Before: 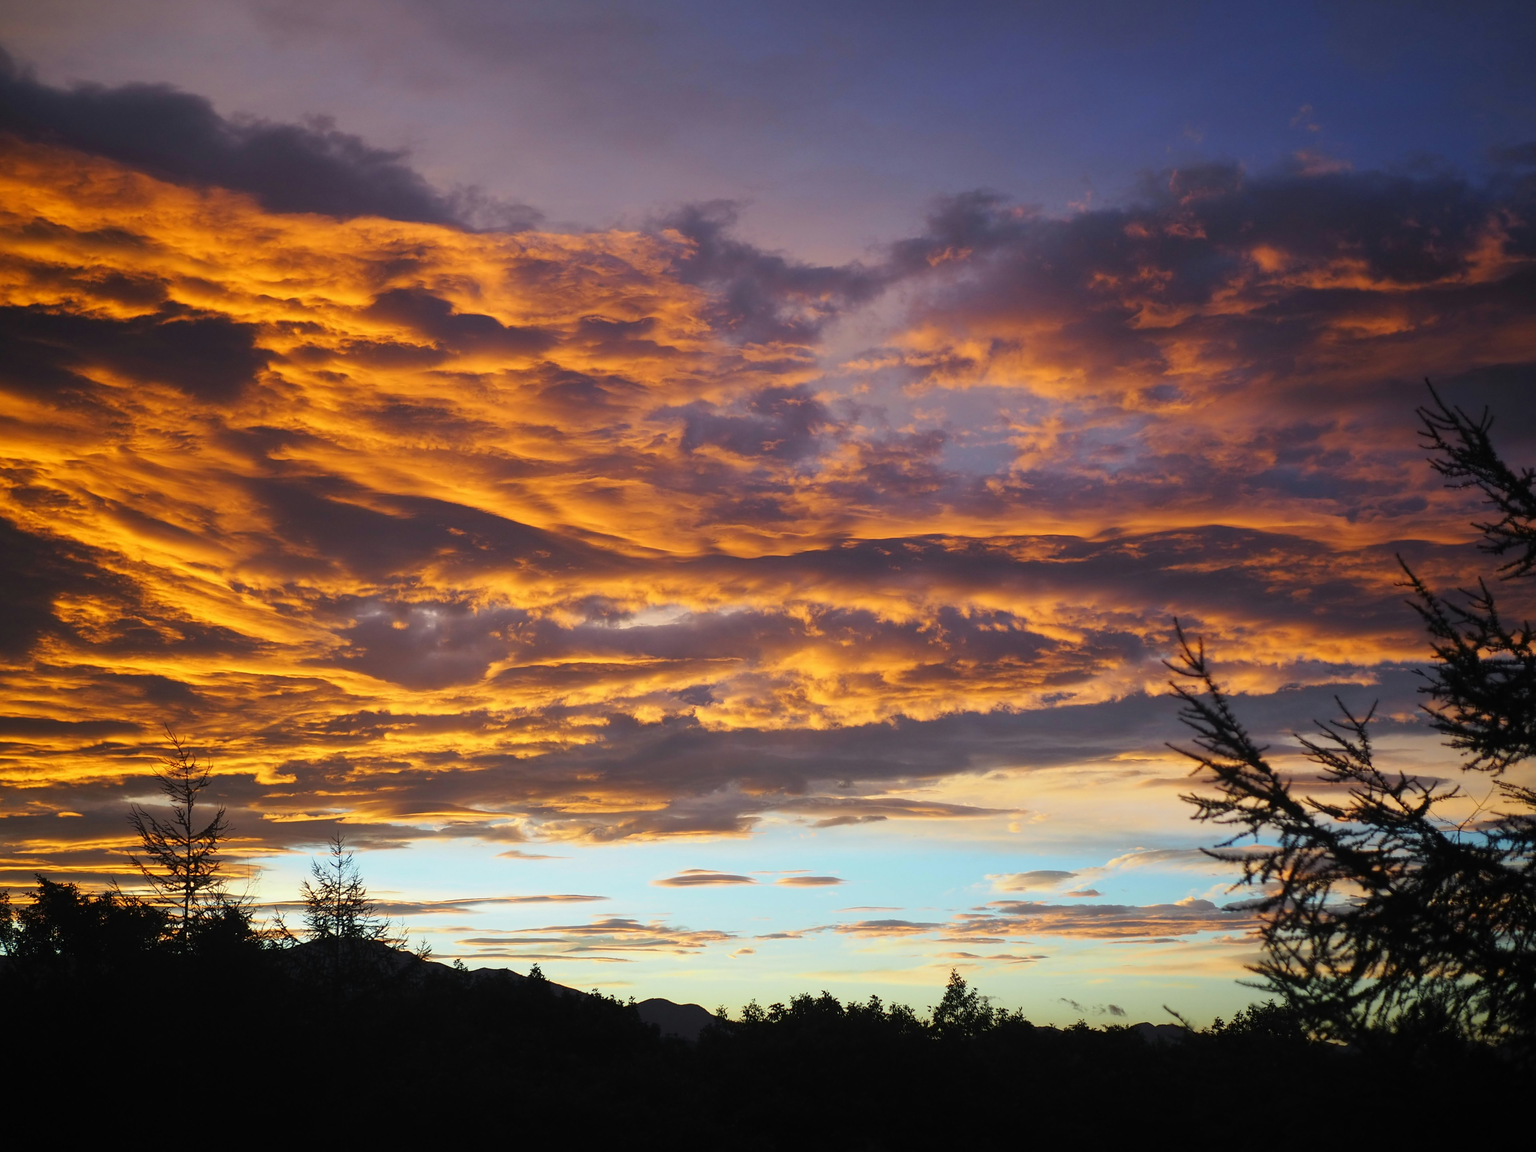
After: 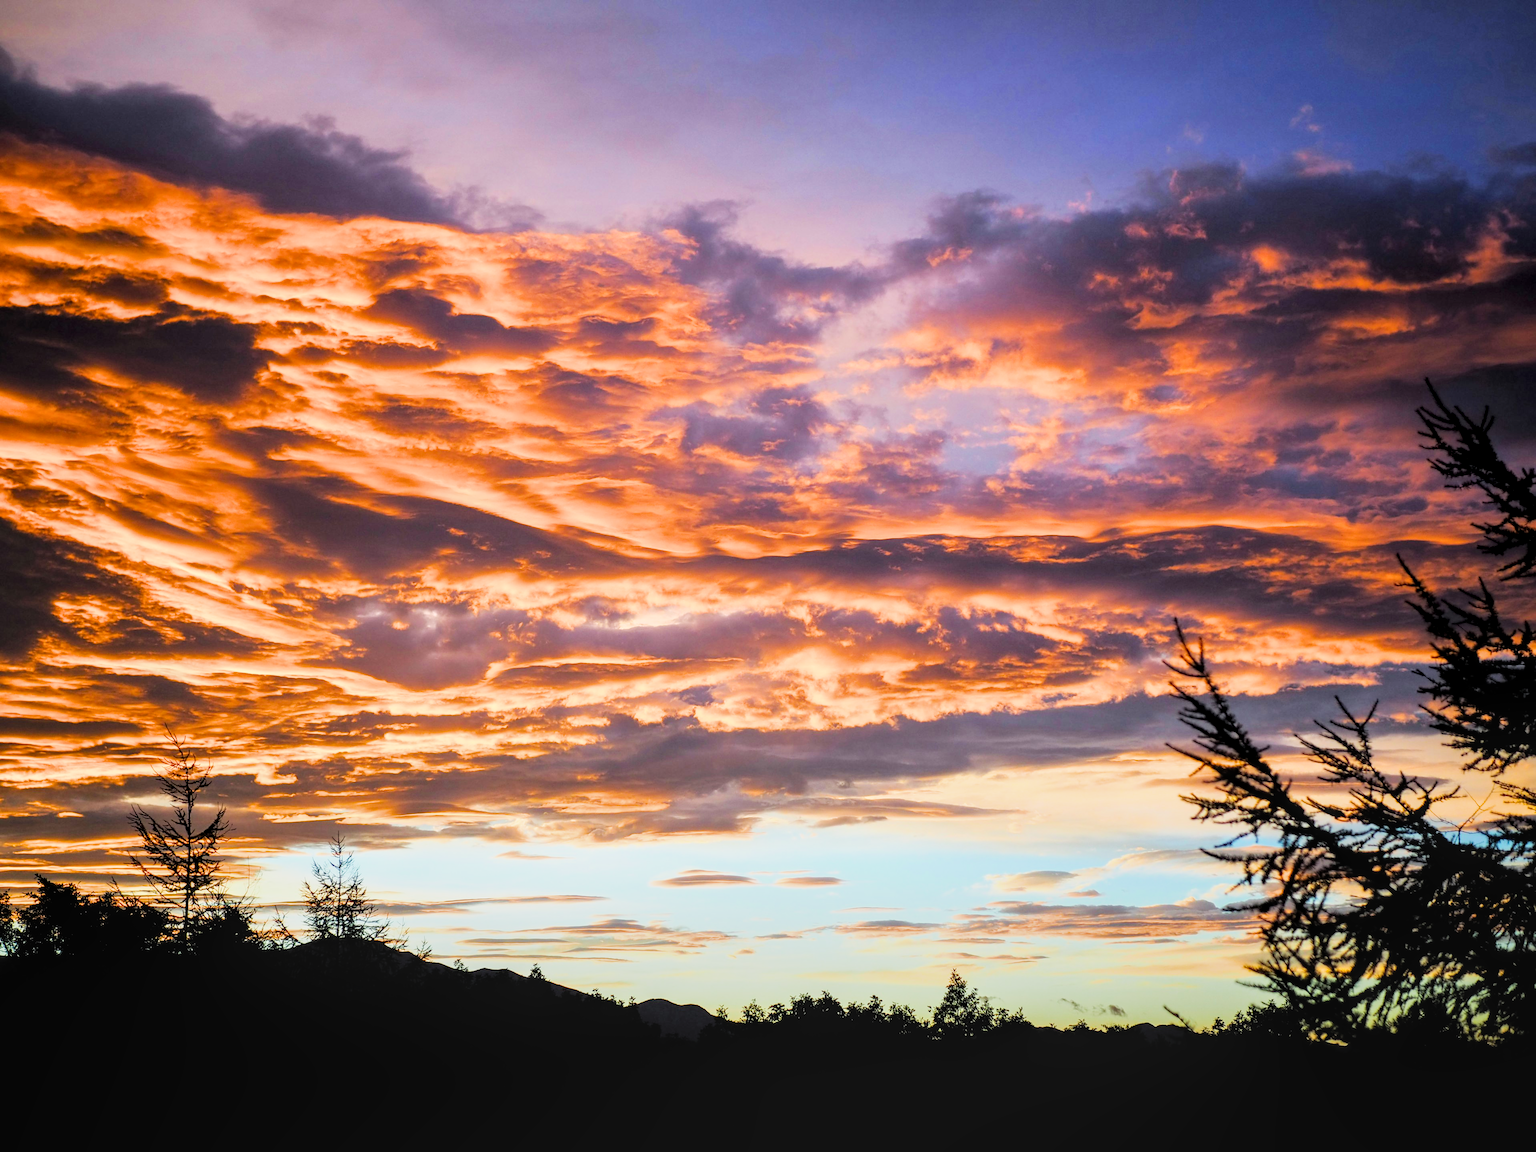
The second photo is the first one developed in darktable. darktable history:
local contrast: on, module defaults
color balance rgb: perceptual saturation grading › global saturation 20%, global vibrance 20%
filmic rgb: black relative exposure -5 EV, hardness 2.88, contrast 1.3, highlights saturation mix -30%
exposure: black level correction 0, exposure 1.1 EV, compensate highlight preservation false
